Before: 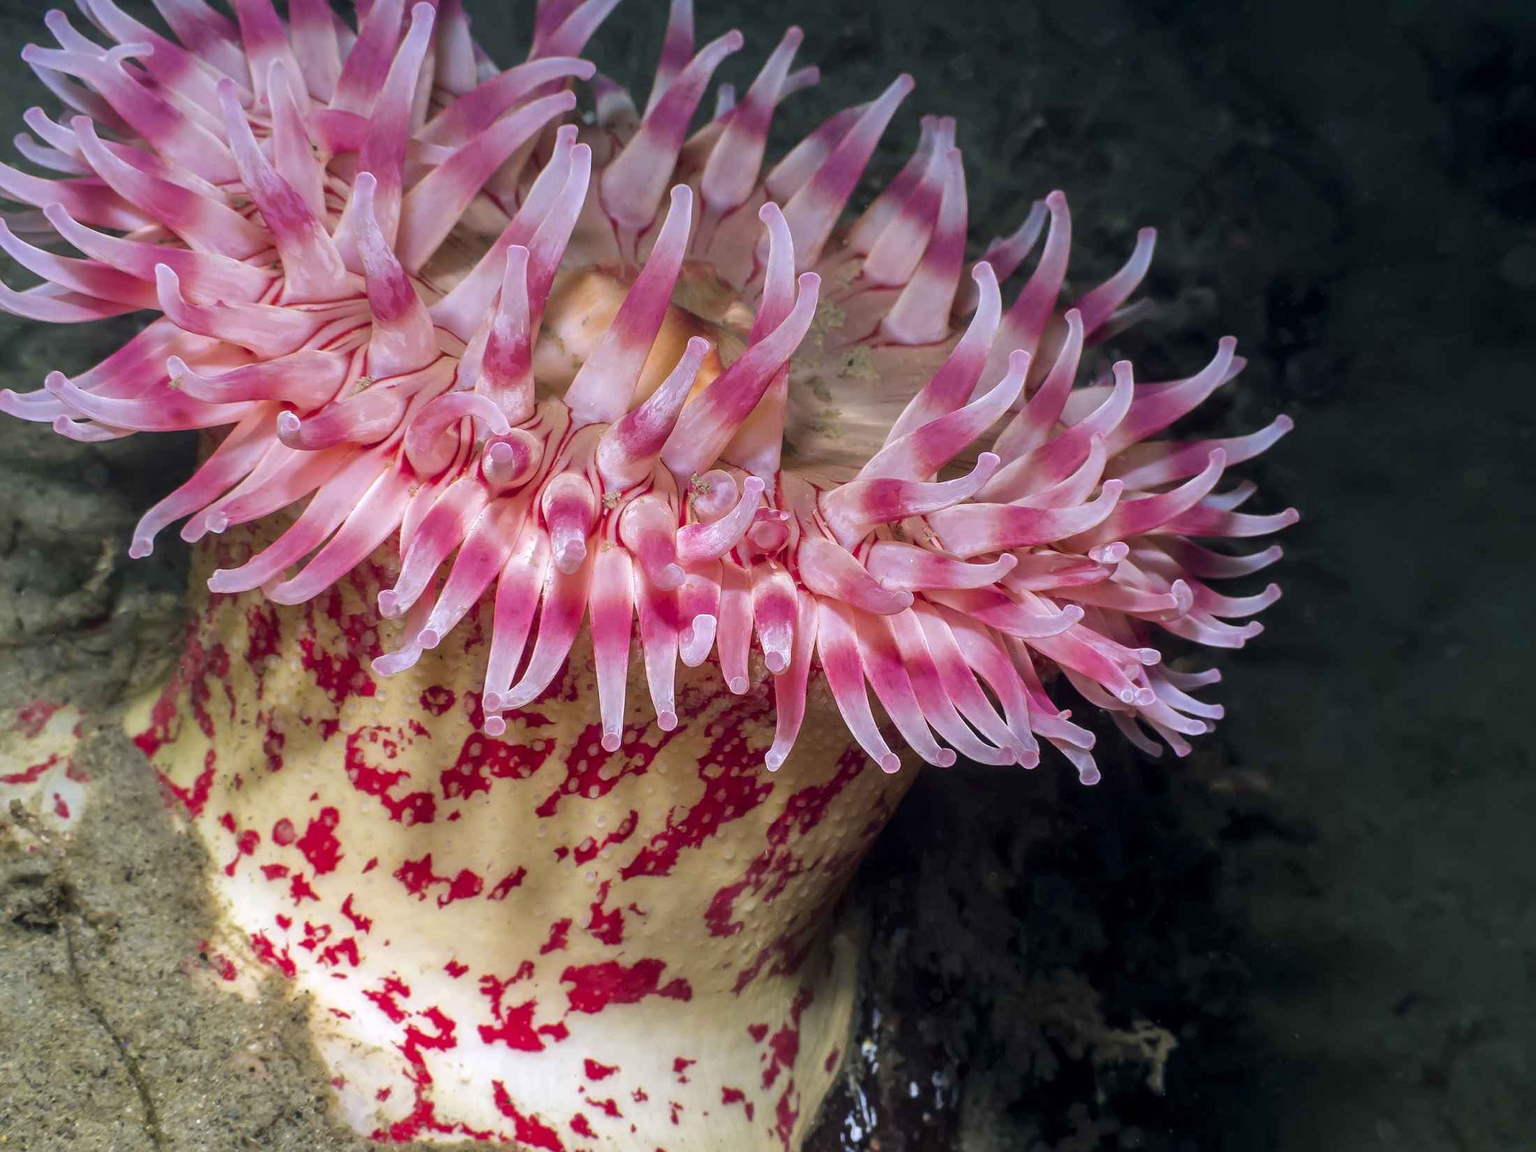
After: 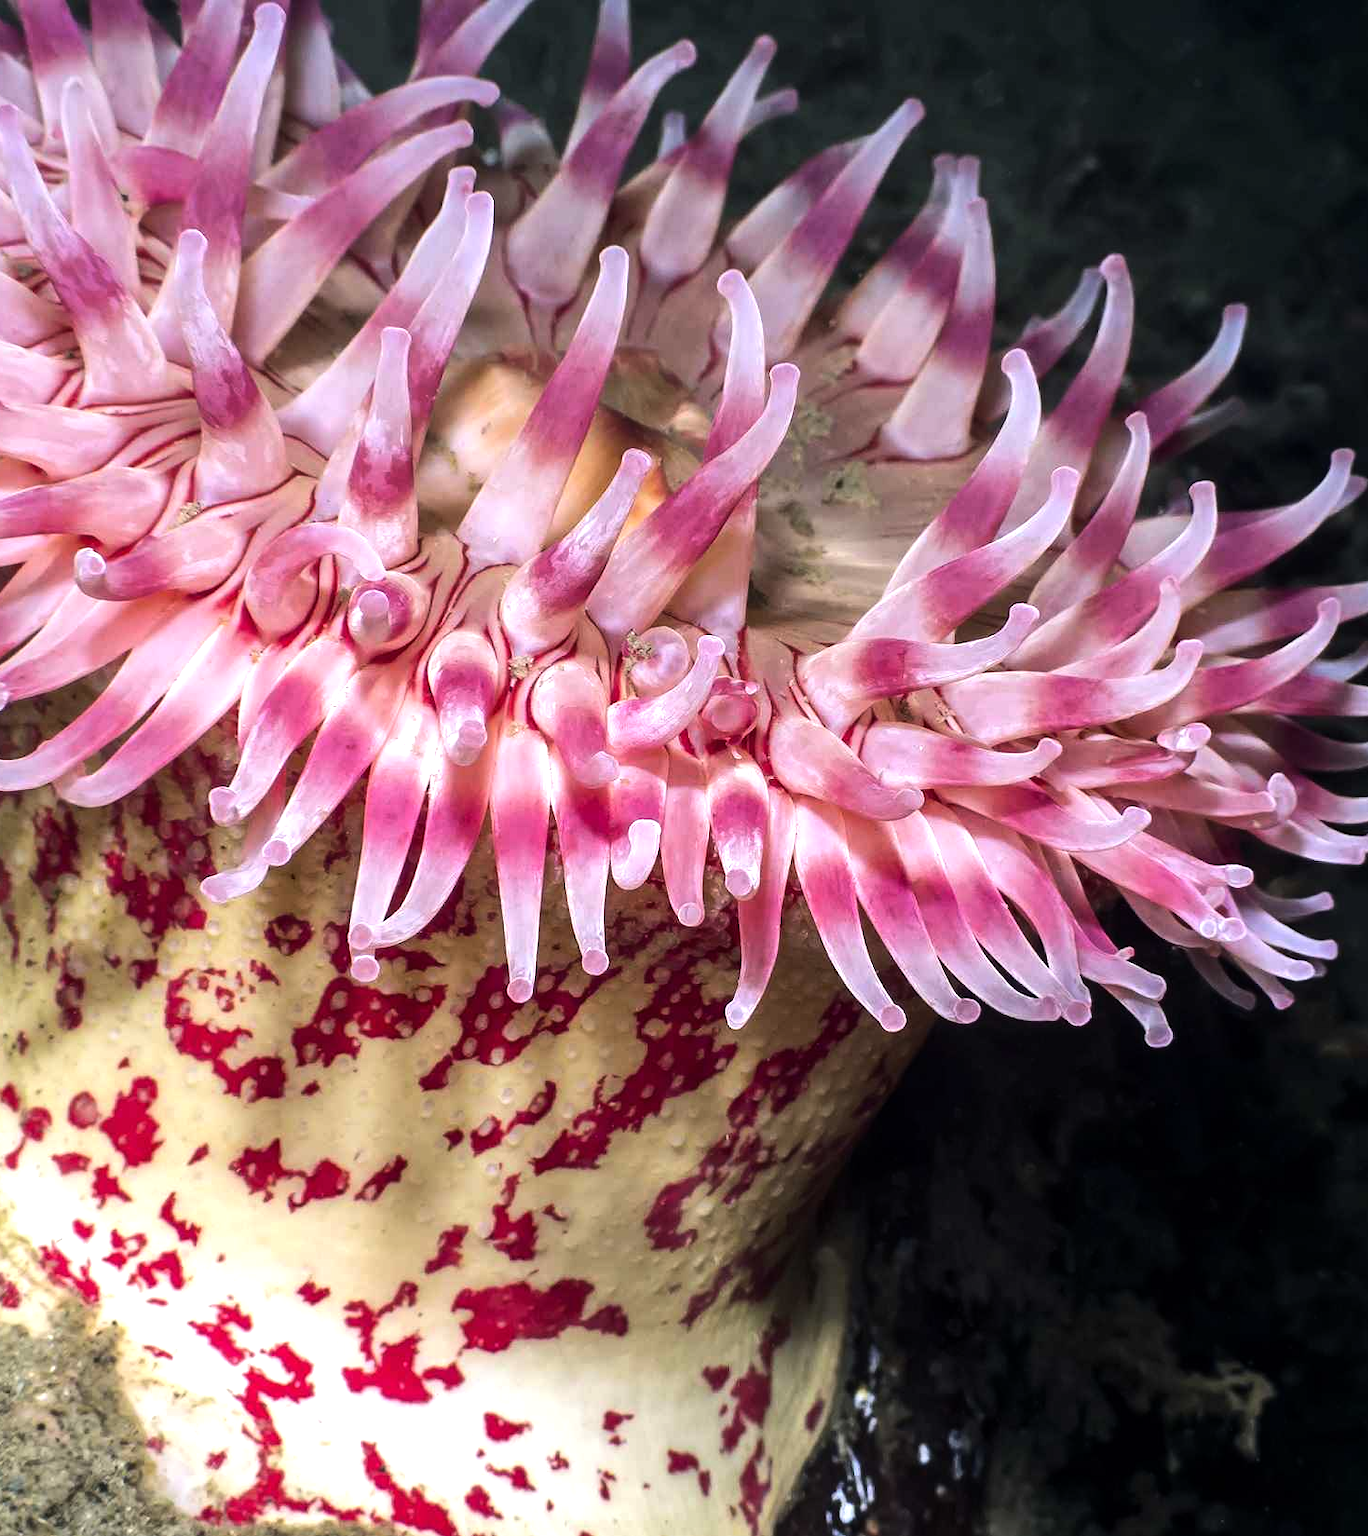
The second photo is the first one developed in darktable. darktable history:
crop and rotate: left 14.437%, right 18.768%
tone equalizer: -8 EV -0.768 EV, -7 EV -0.708 EV, -6 EV -0.624 EV, -5 EV -0.368 EV, -3 EV 0.404 EV, -2 EV 0.6 EV, -1 EV 0.688 EV, +0 EV 0.766 EV, edges refinement/feathering 500, mask exposure compensation -1.57 EV, preserve details no
